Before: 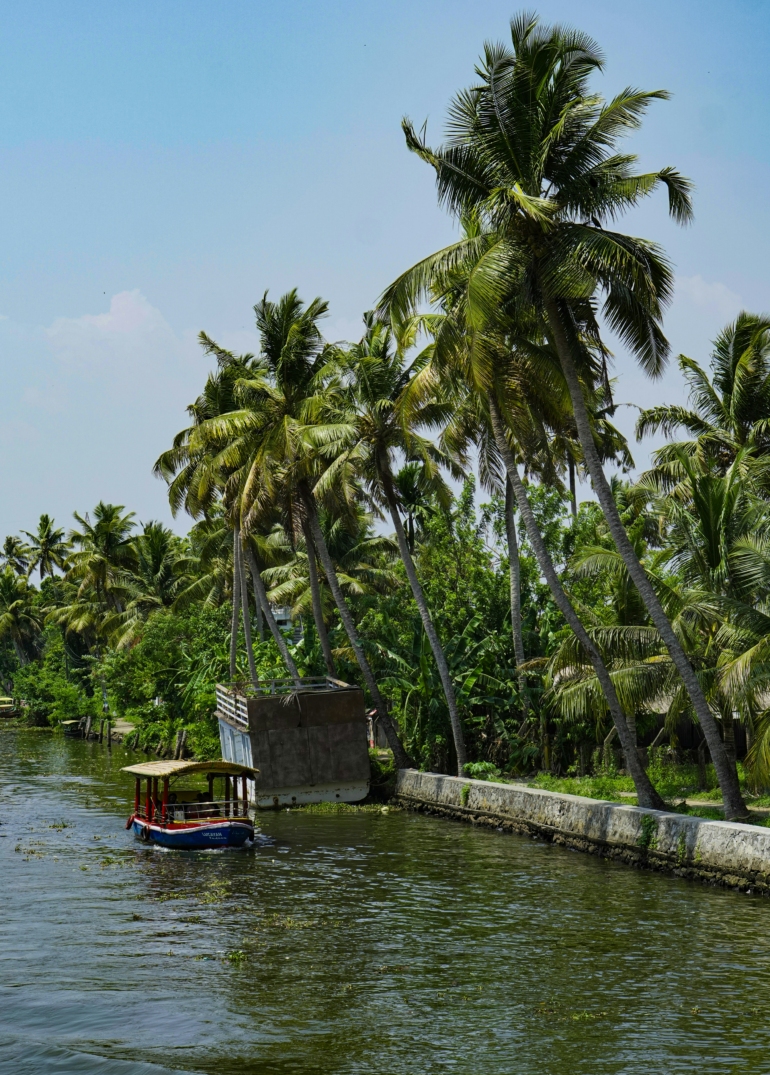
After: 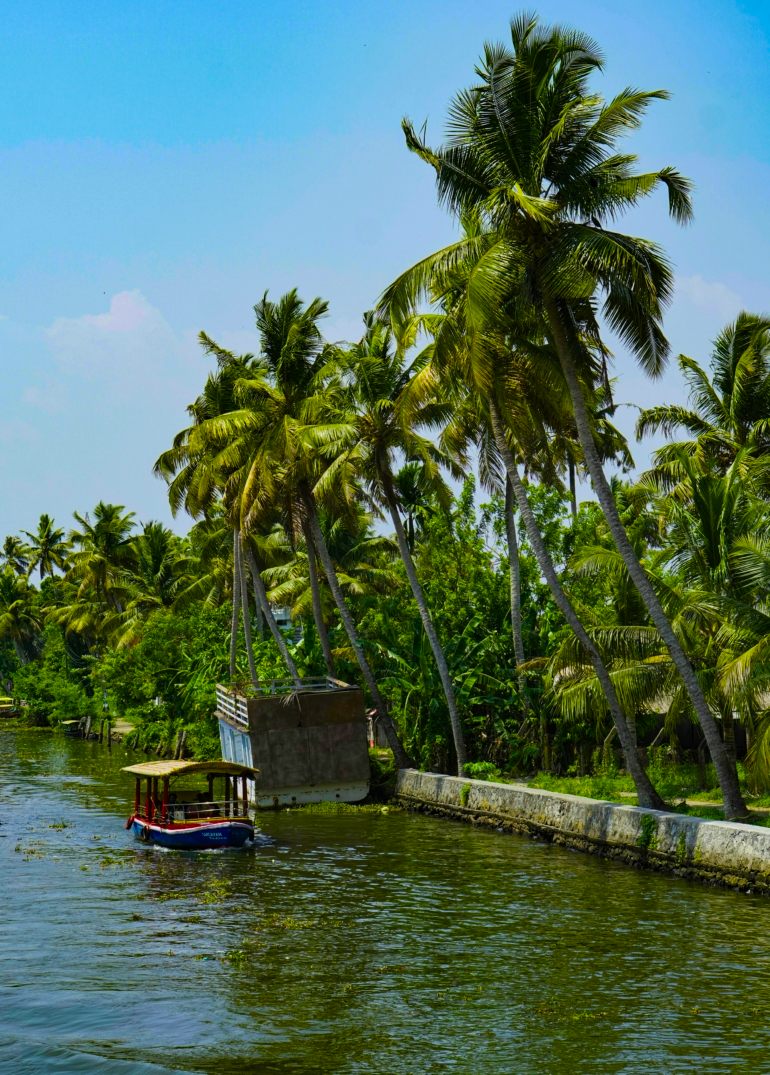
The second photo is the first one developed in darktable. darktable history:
color balance rgb: perceptual saturation grading › global saturation 31.325%, global vibrance 42.734%
